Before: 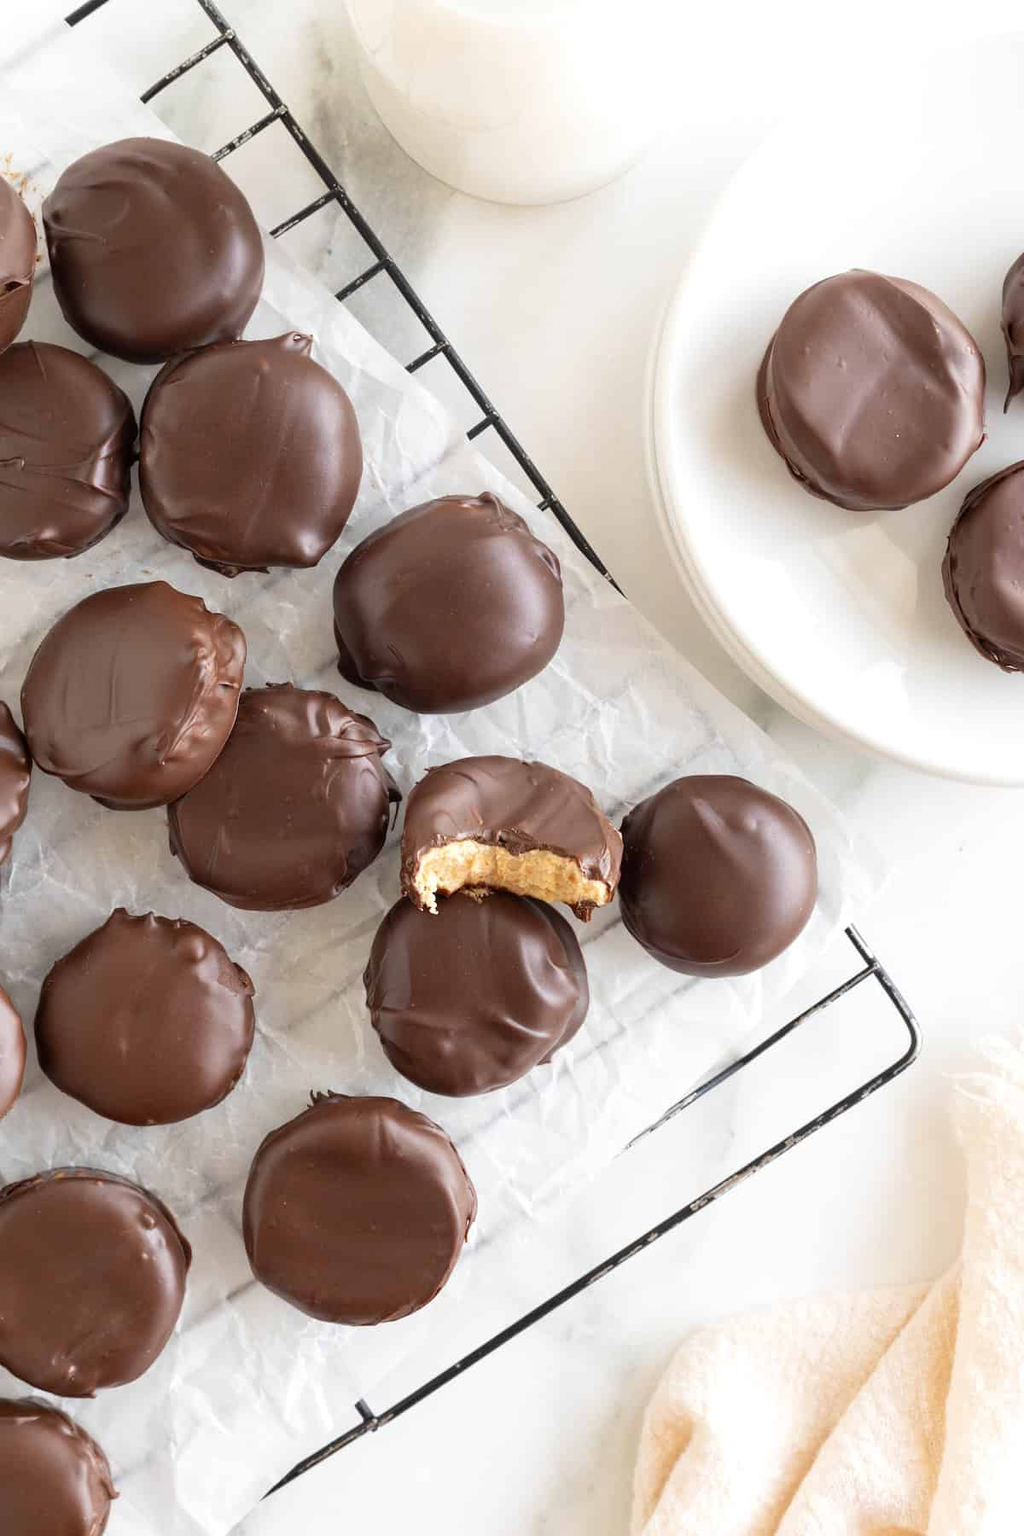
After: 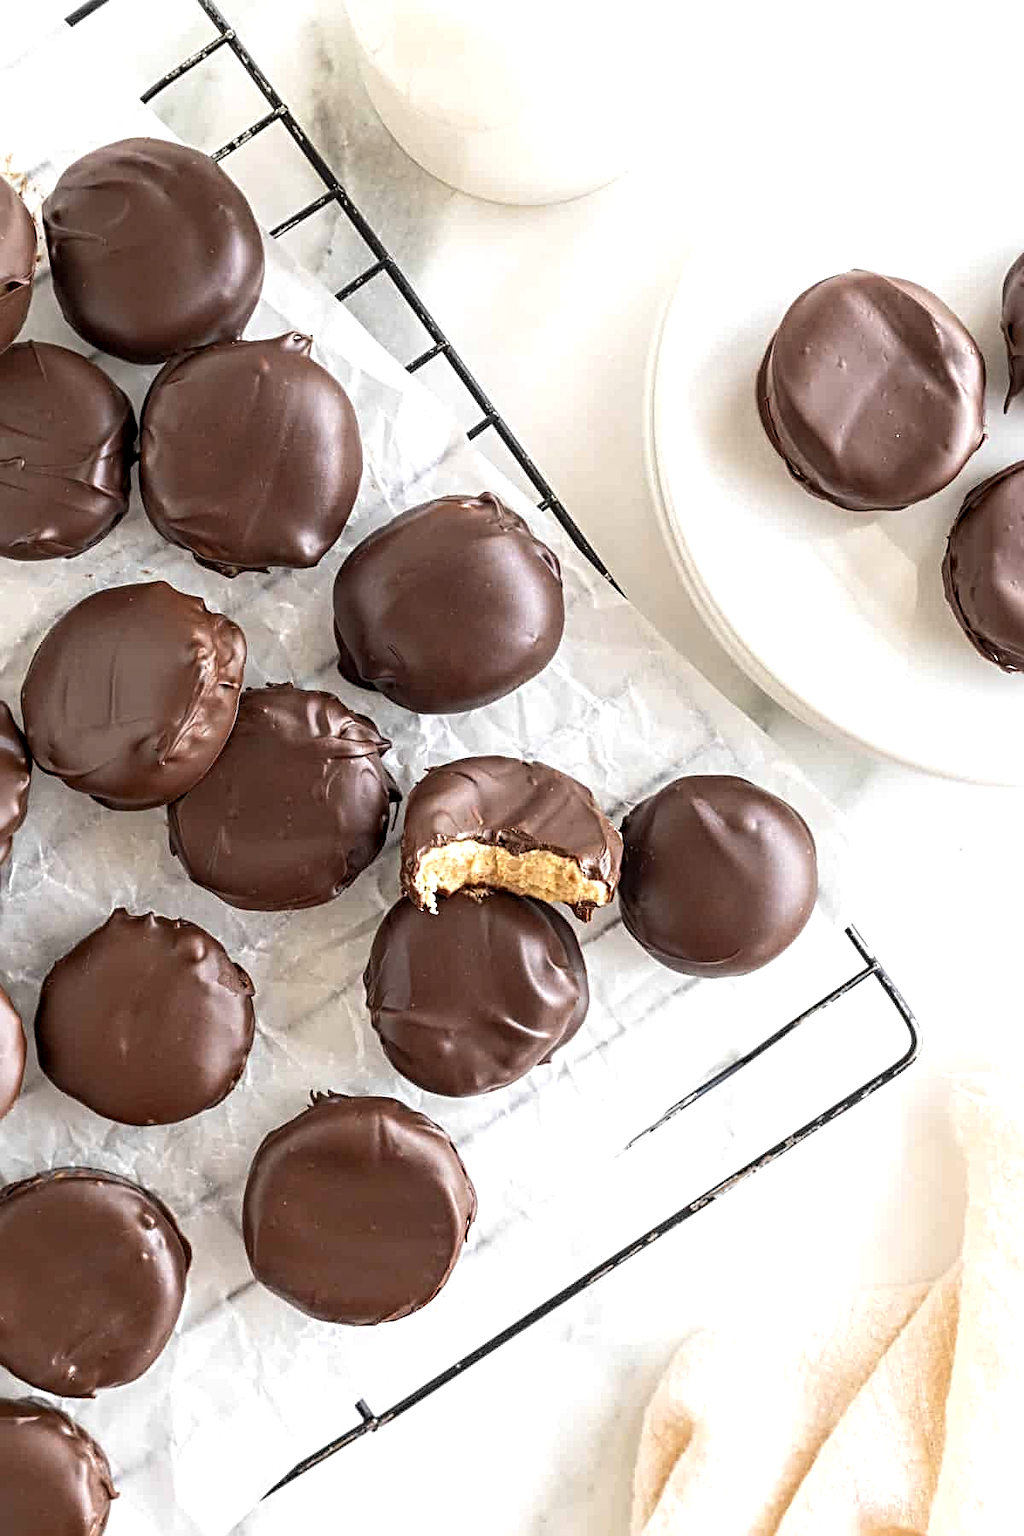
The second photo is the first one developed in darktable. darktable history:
local contrast: on, module defaults
contrast equalizer: octaves 7, y [[0.509, 0.517, 0.523, 0.523, 0.517, 0.509], [0.5 ×6], [0.5 ×6], [0 ×6], [0 ×6]]
tone equalizer: -8 EV -0.001 EV, -7 EV 0.003 EV, -6 EV -0.002 EV, -5 EV -0.011 EV, -4 EV -0.067 EV, -3 EV -0.214 EV, -2 EV -0.261 EV, -1 EV 0.103 EV, +0 EV 0.295 EV
sharpen: radius 3.978
